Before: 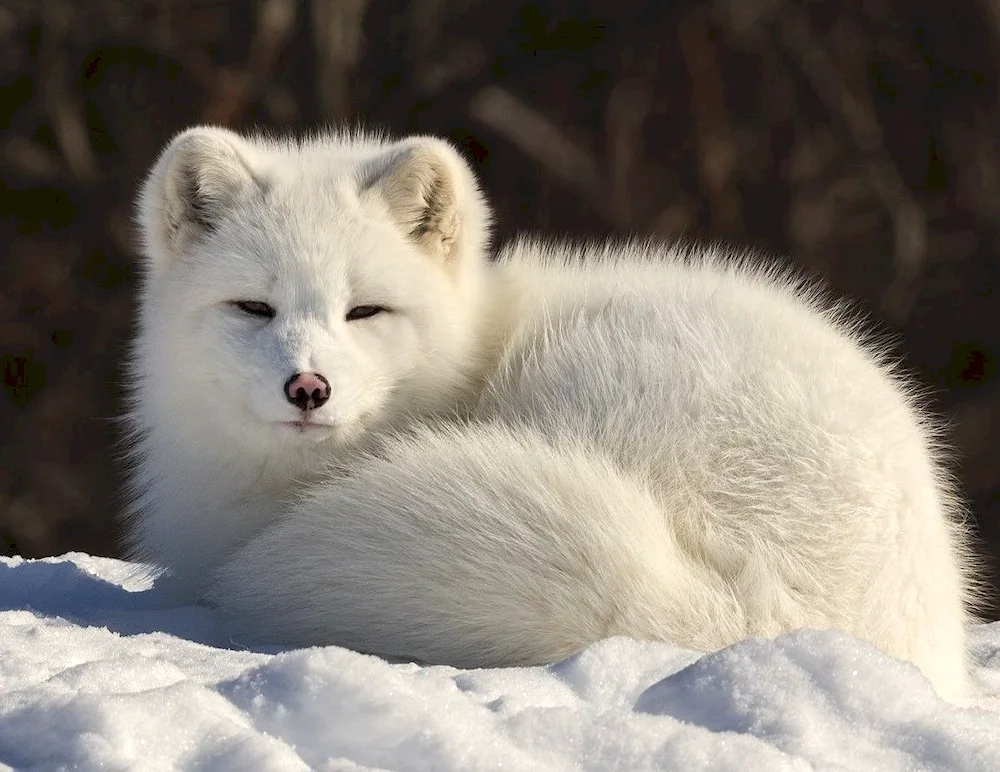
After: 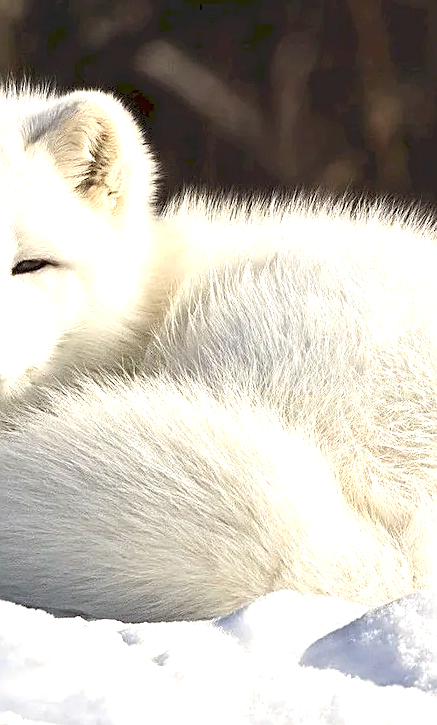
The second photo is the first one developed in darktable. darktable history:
crop: left 33.486%, top 5.966%, right 22.781%
sharpen: on, module defaults
exposure: black level correction 0, exposure 0.897 EV, compensate highlight preservation false
